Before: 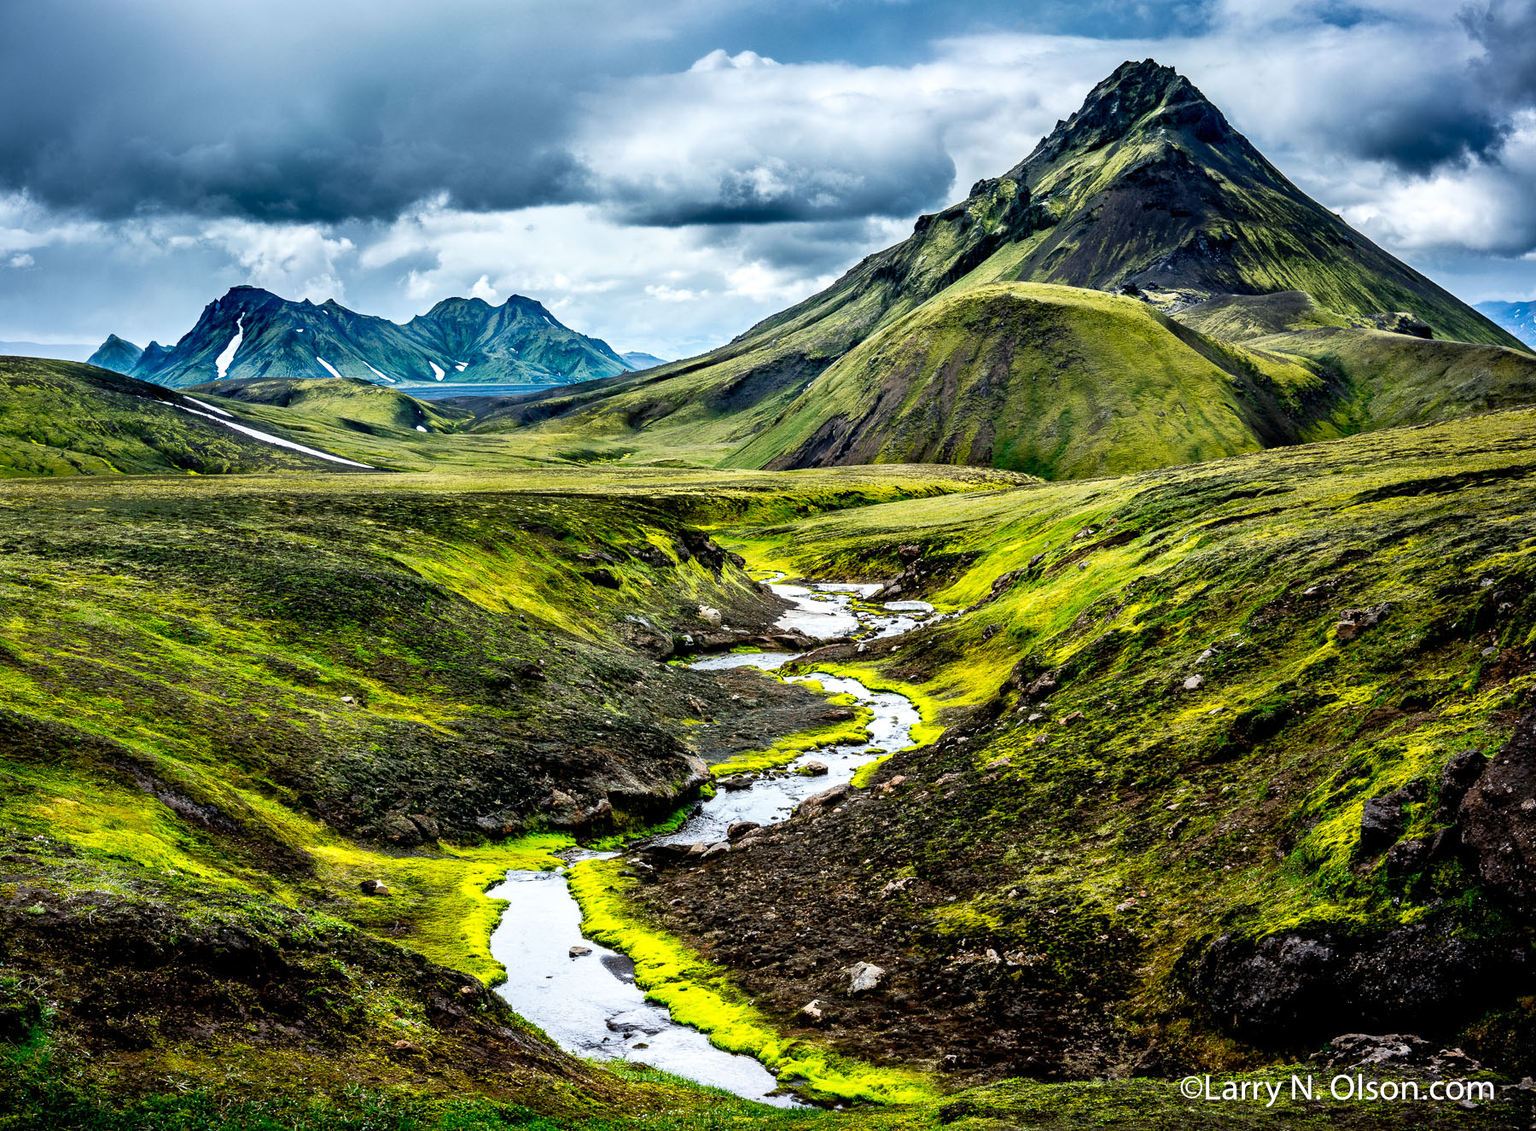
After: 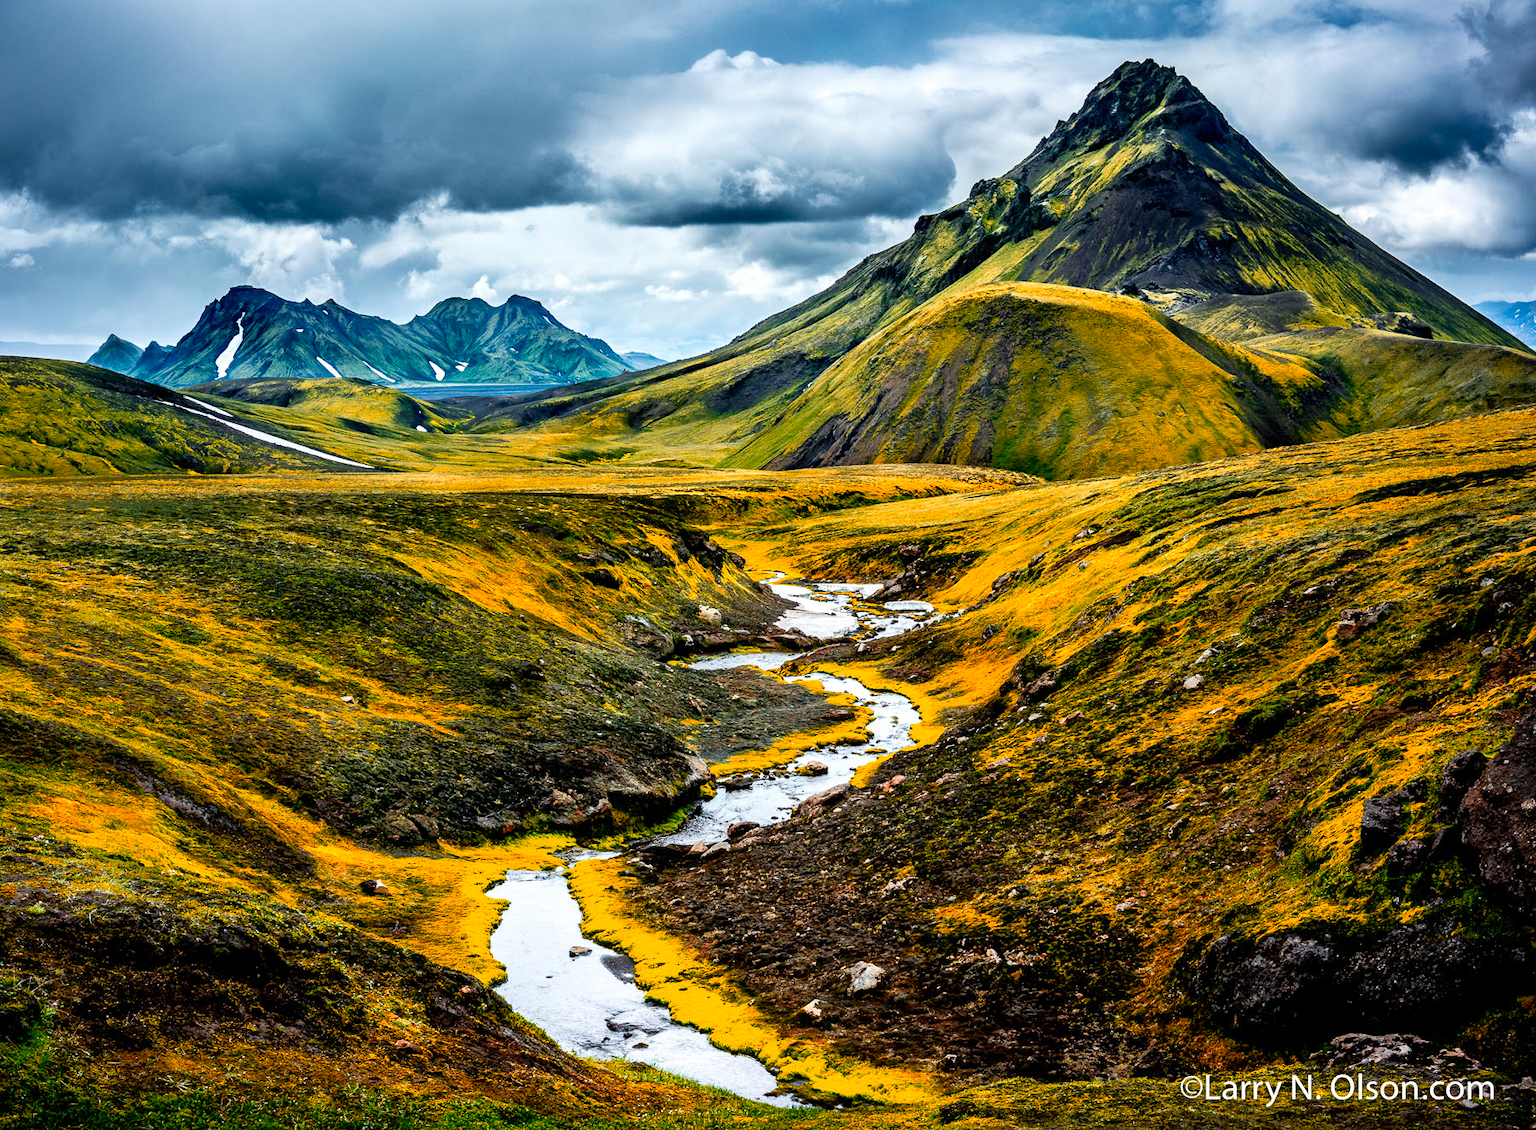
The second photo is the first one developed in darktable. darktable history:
base curve: curves: ch0 [(0, 0) (0.297, 0.298) (1, 1)], preserve colors none
color zones: curves: ch1 [(0.24, 0.629) (0.75, 0.5)]; ch2 [(0.255, 0.454) (0.745, 0.491)], mix 102.12%
